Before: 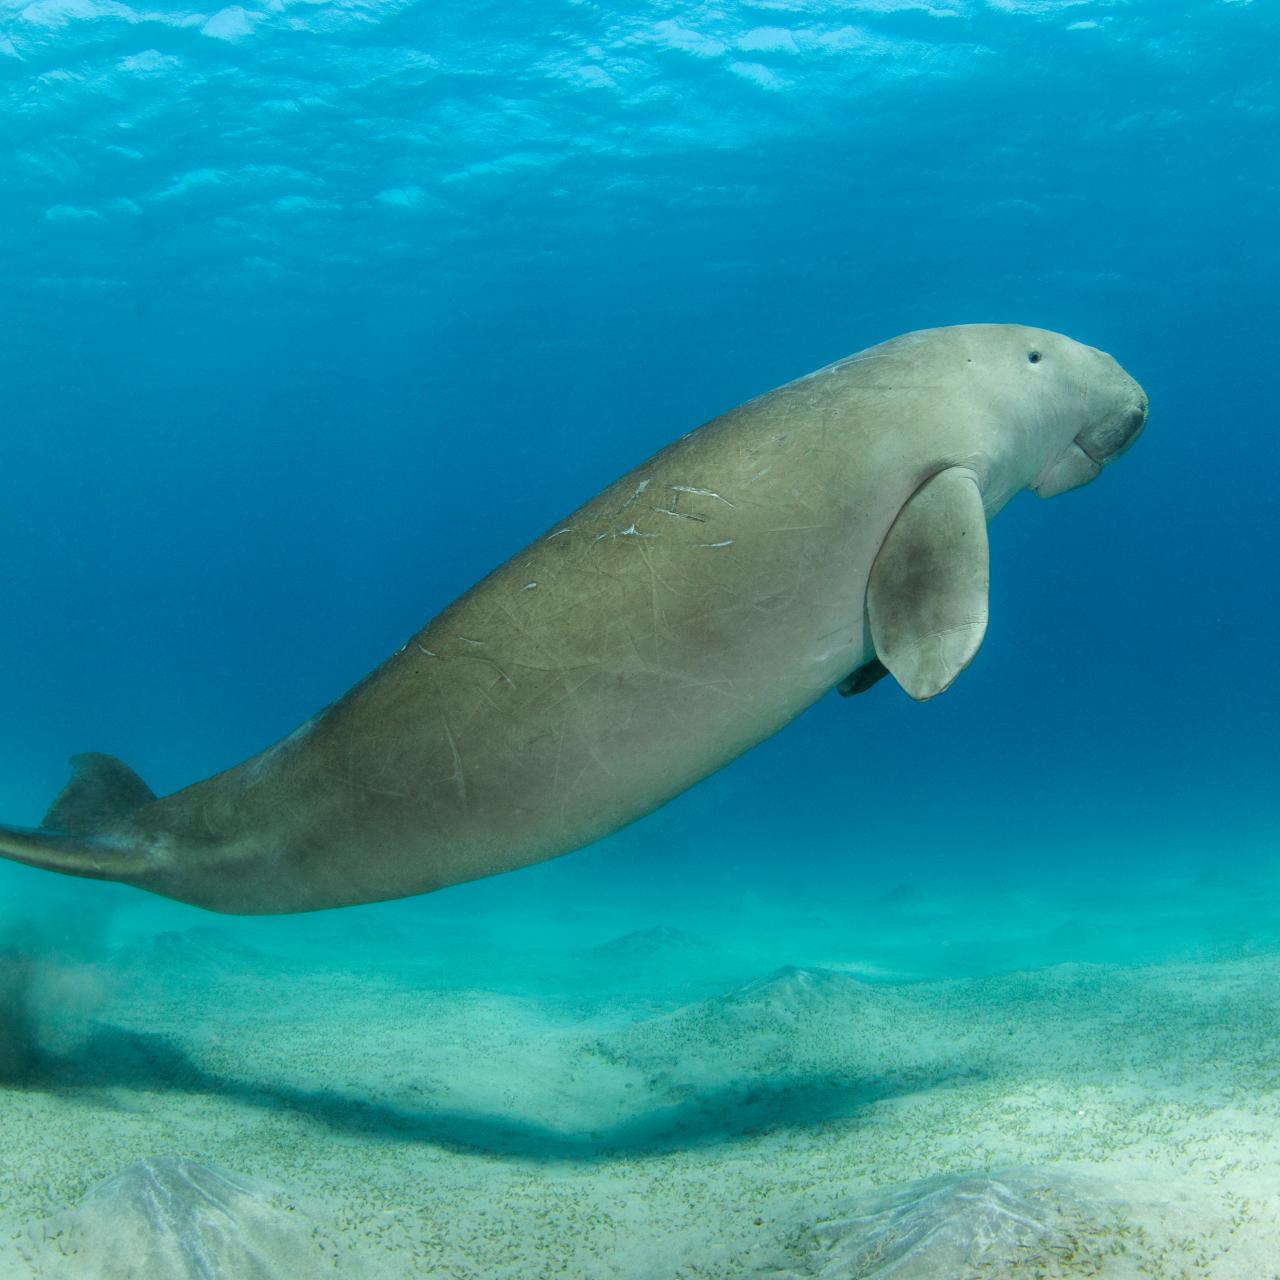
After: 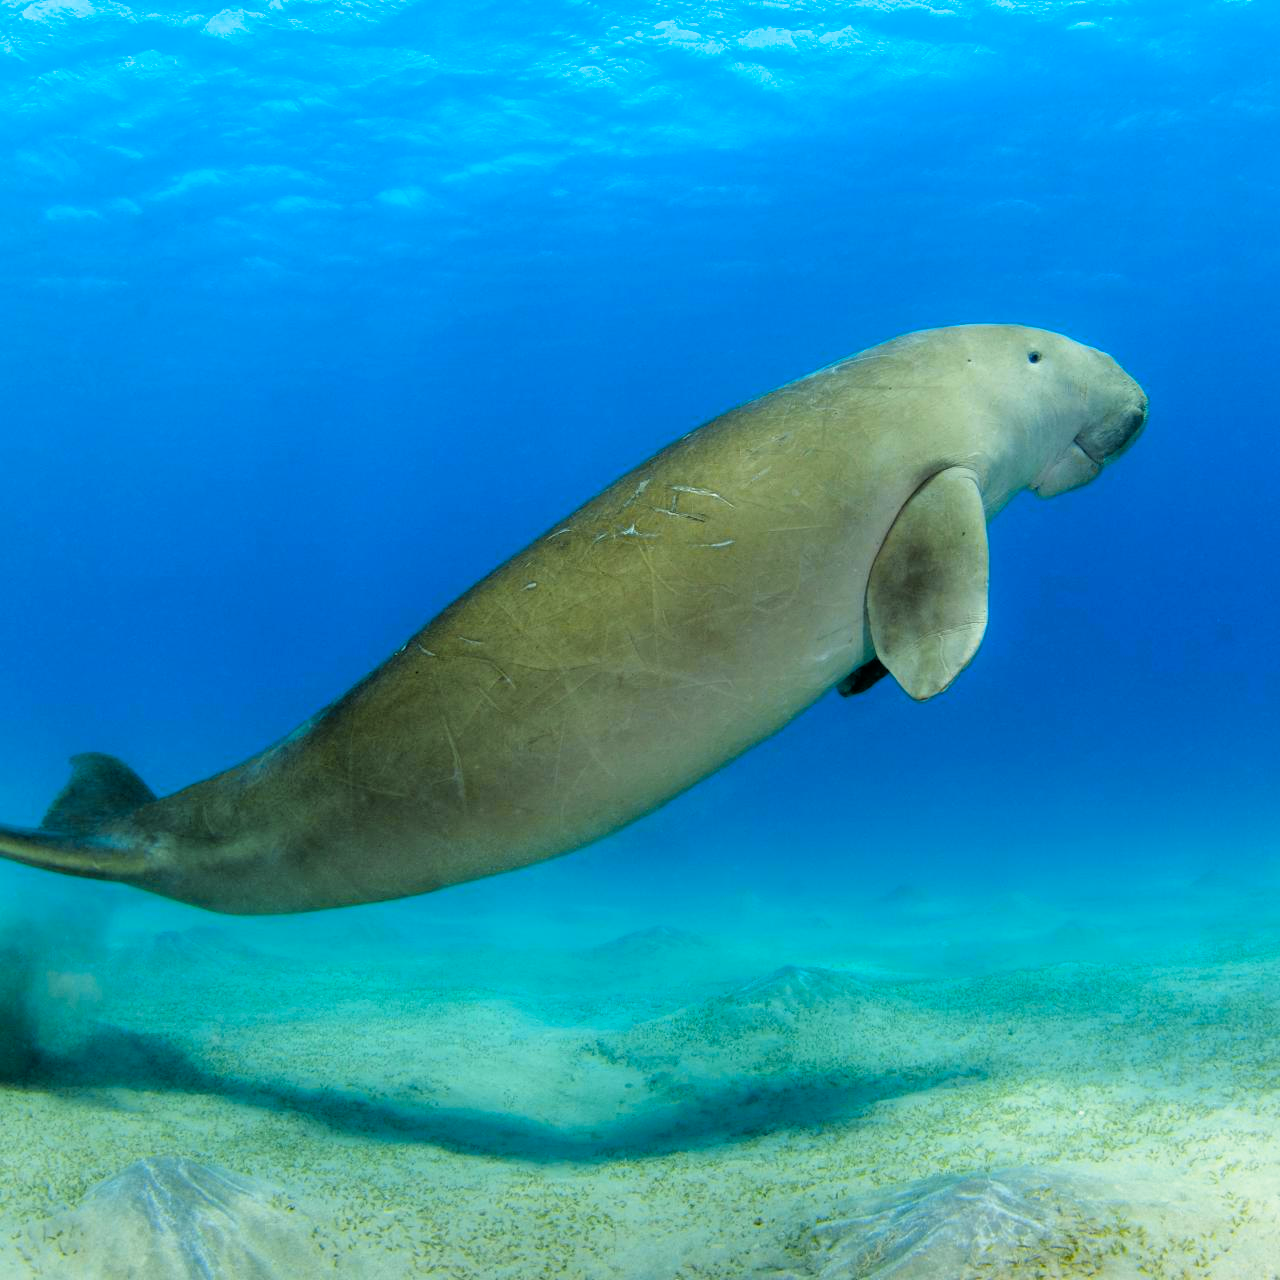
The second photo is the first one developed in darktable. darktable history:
color contrast: green-magenta contrast 1.12, blue-yellow contrast 1.95, unbound 0
filmic rgb: black relative exposure -4.91 EV, white relative exposure 2.84 EV, hardness 3.7
split-toning: shadows › saturation 0.61, highlights › saturation 0.58, balance -28.74, compress 87.36%
